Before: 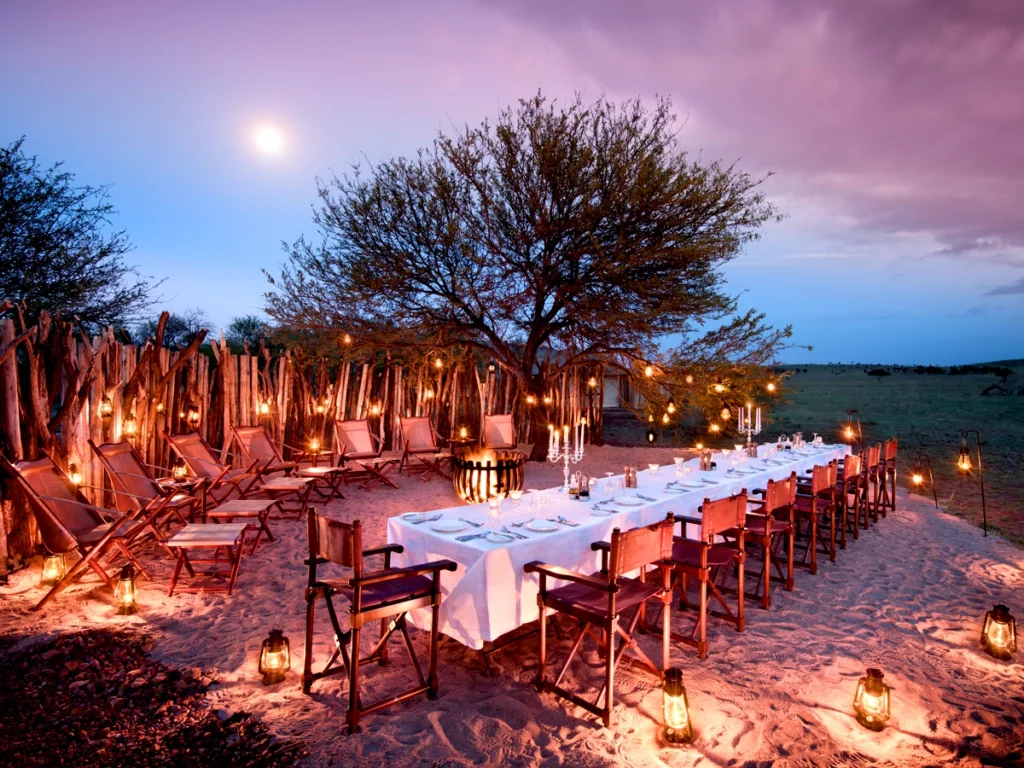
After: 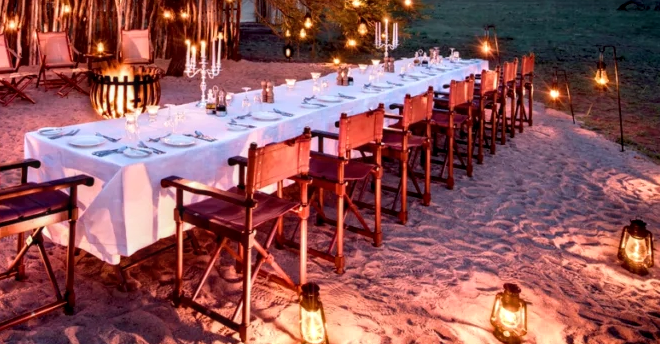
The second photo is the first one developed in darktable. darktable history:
local contrast: on, module defaults
crop and rotate: left 35.509%, top 50.238%, bottom 4.934%
